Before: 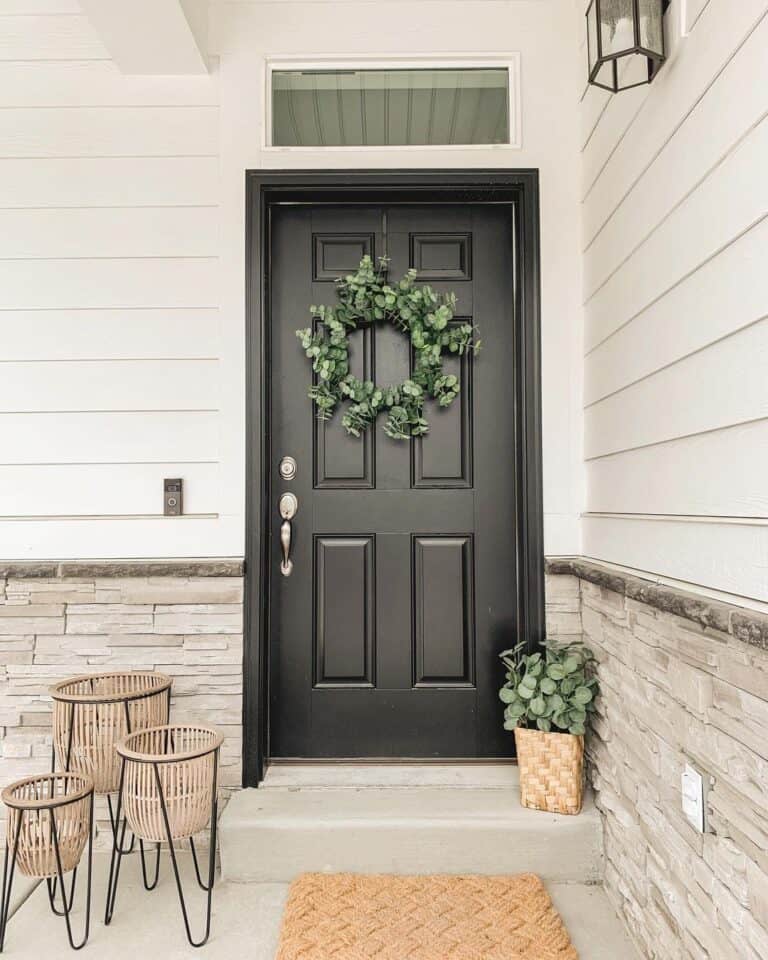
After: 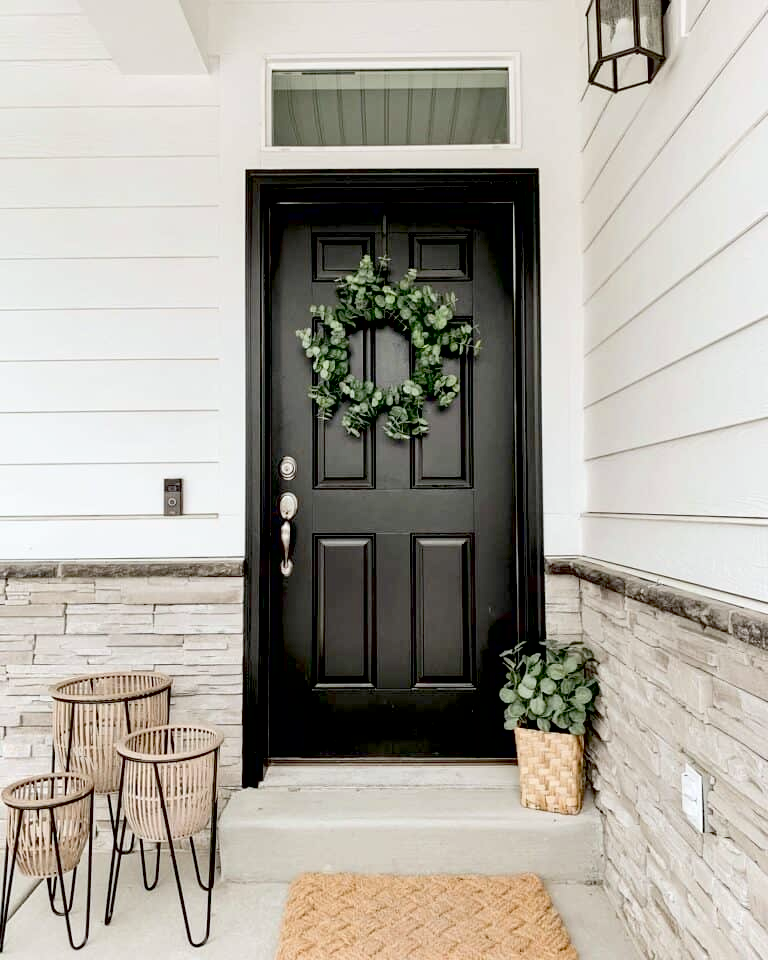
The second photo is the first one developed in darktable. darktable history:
exposure: black level correction 0.047, exposure 0.013 EV, compensate highlight preservation false
contrast brightness saturation: contrast 0.11, saturation -0.17
white balance: red 0.982, blue 1.018
